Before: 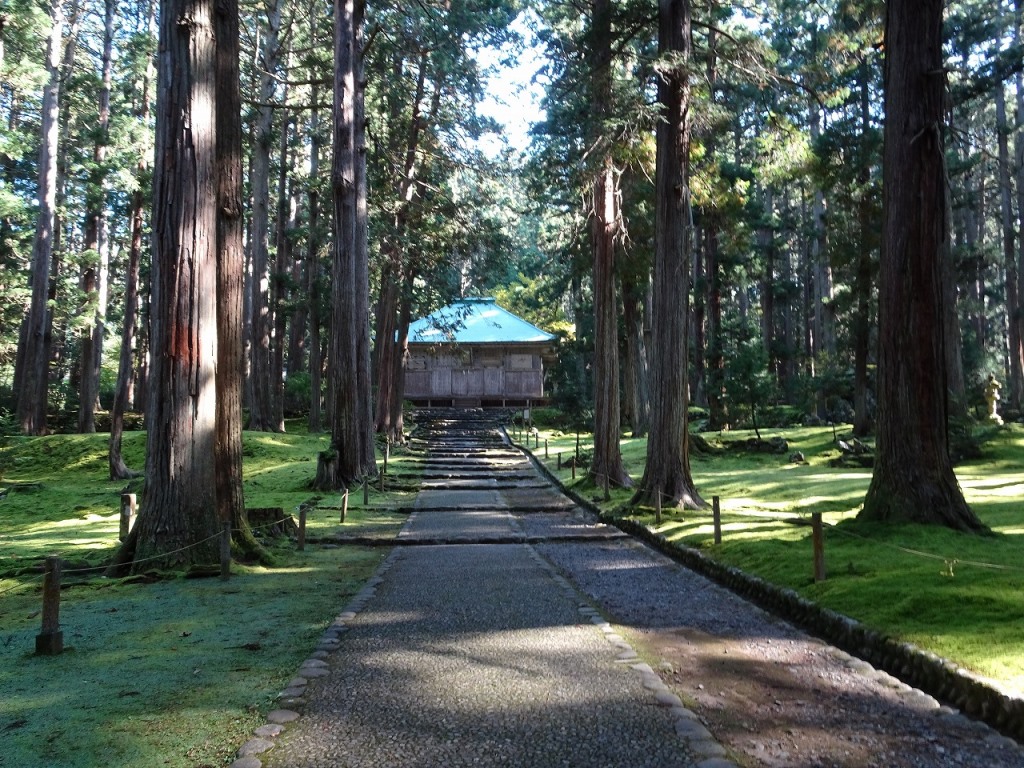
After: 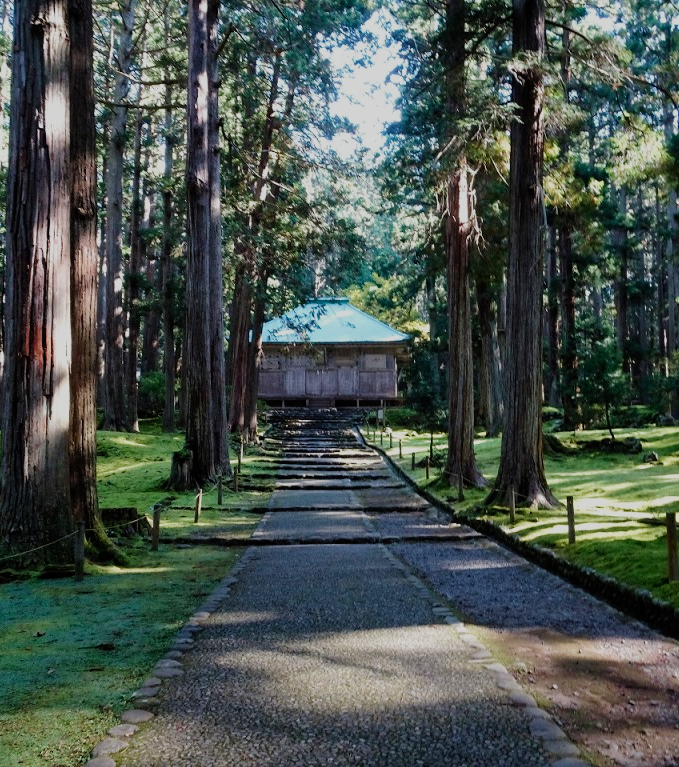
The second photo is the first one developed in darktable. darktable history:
filmic rgb: black relative exposure -7.65 EV, white relative exposure 4.56 EV, threshold 5.98 EV, hardness 3.61, preserve chrominance no, color science v4 (2020), type of noise poissonian, enable highlight reconstruction true
crop and rotate: left 14.298%, right 19.392%
velvia: on, module defaults
